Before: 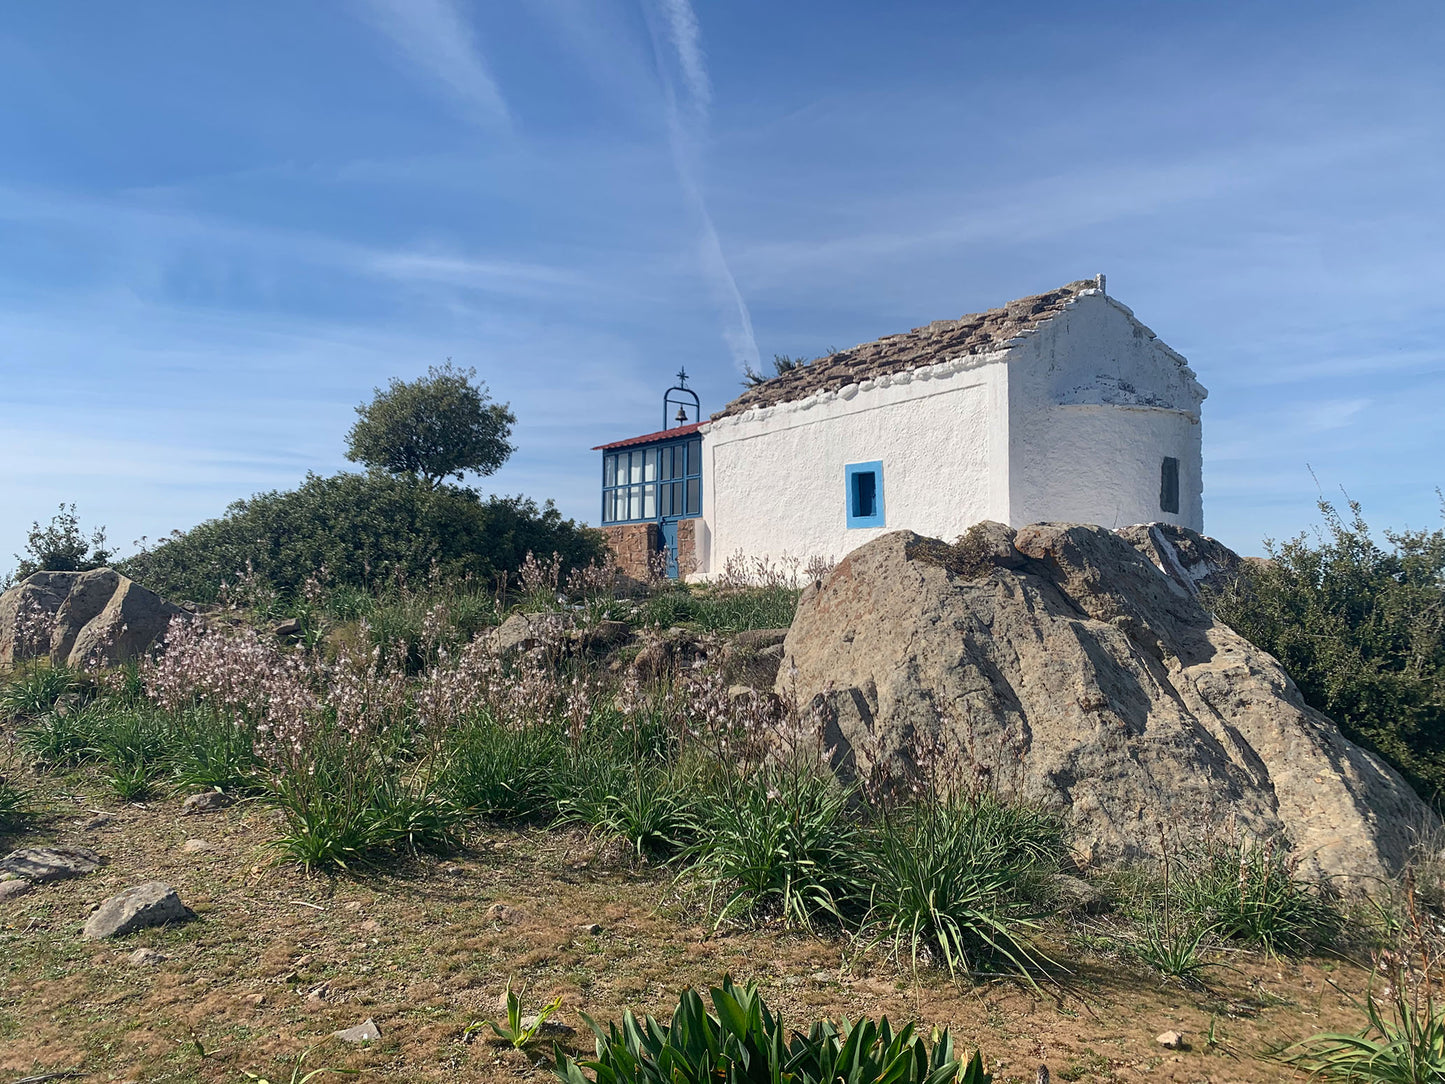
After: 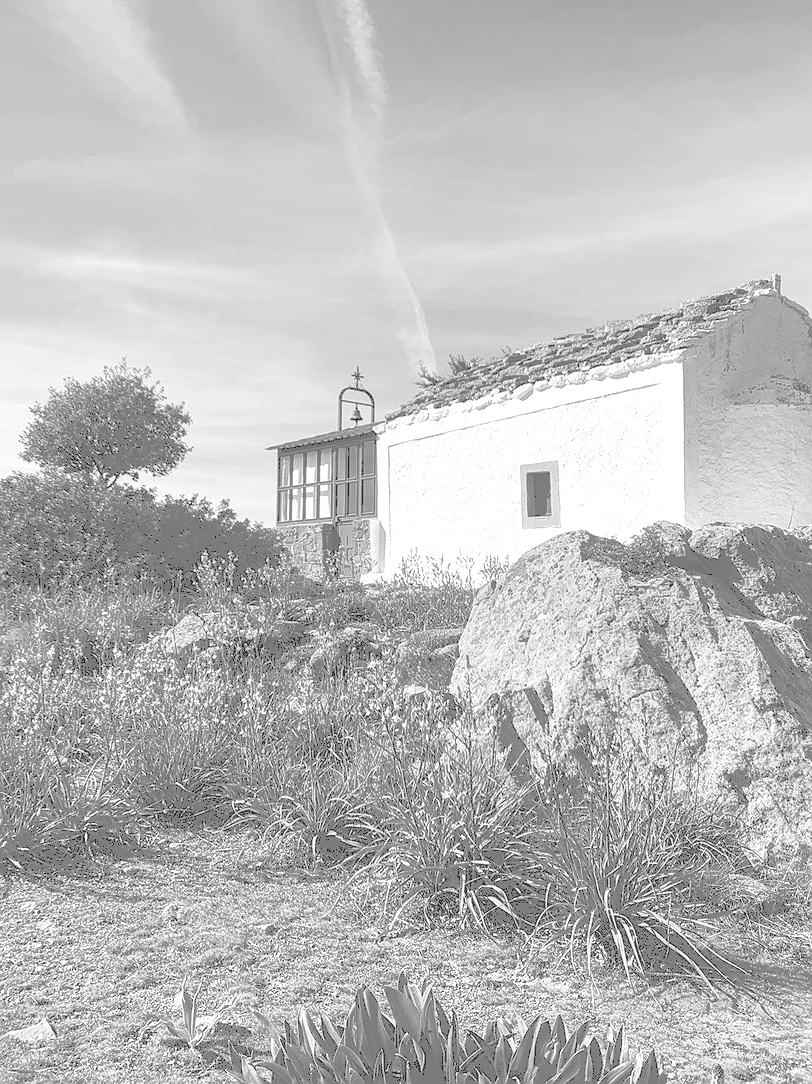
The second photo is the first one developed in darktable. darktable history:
monochrome: a 79.32, b 81.83, size 1.1
local contrast: highlights 25%, detail 150%
crop and rotate: left 22.516%, right 21.234%
sharpen: radius 1
colorize: hue 28.8°, source mix 100%
tone curve: curves: ch0 [(0, 0) (0.003, 0.346) (0.011, 0.346) (0.025, 0.346) (0.044, 0.35) (0.069, 0.354) (0.1, 0.361) (0.136, 0.368) (0.177, 0.381) (0.224, 0.395) (0.277, 0.421) (0.335, 0.458) (0.399, 0.502) (0.468, 0.556) (0.543, 0.617) (0.623, 0.685) (0.709, 0.748) (0.801, 0.814) (0.898, 0.865) (1, 1)], preserve colors none
